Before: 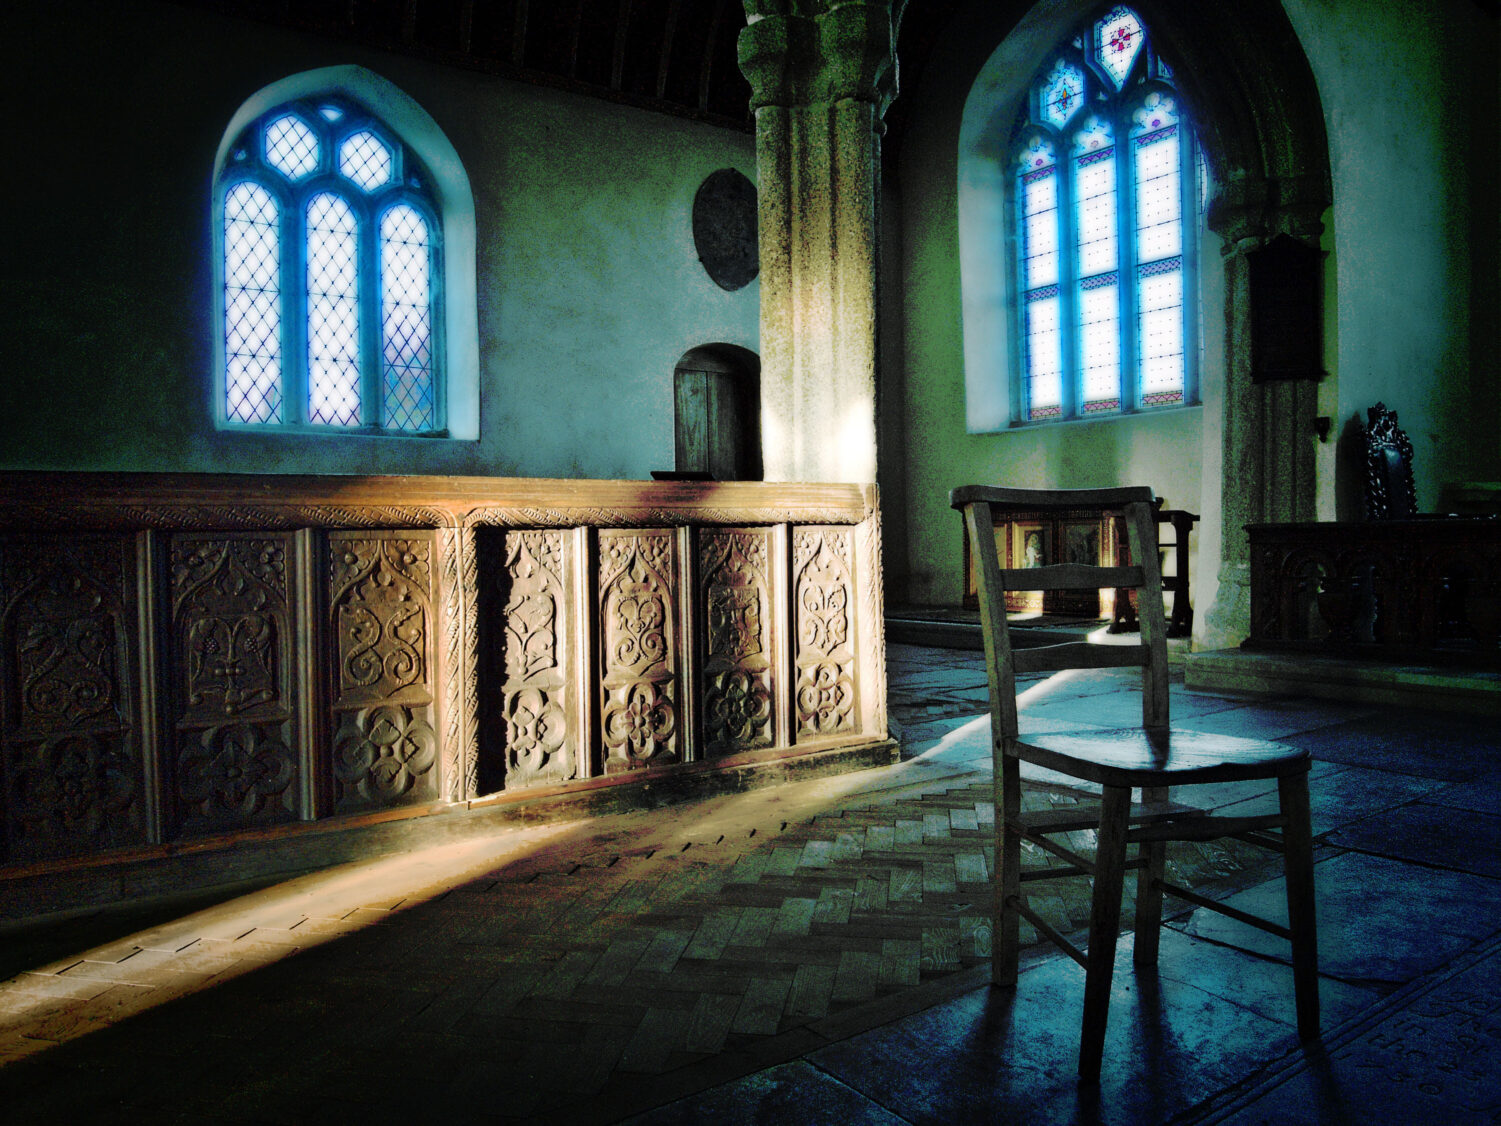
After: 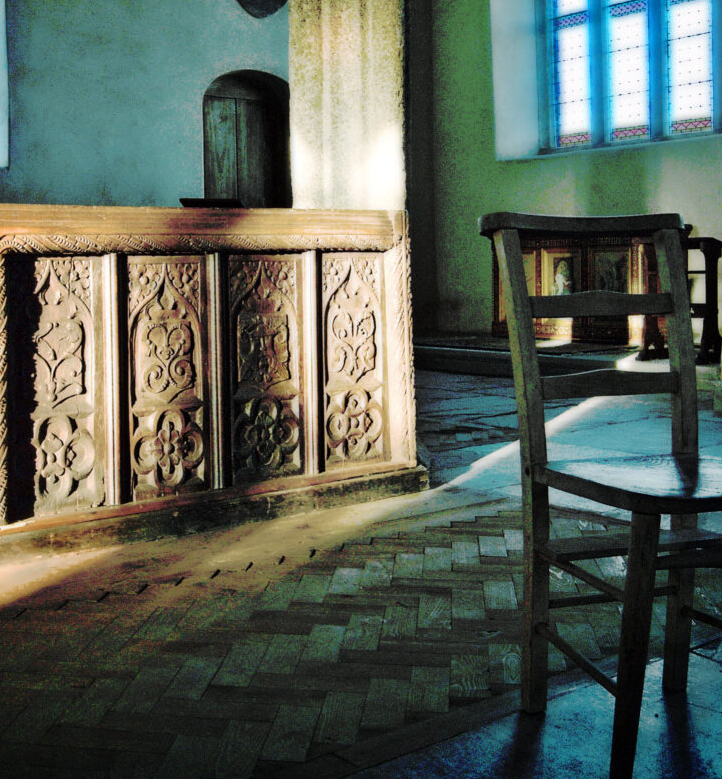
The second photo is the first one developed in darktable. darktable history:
crop: left 31.407%, top 24.311%, right 20.467%, bottom 6.424%
